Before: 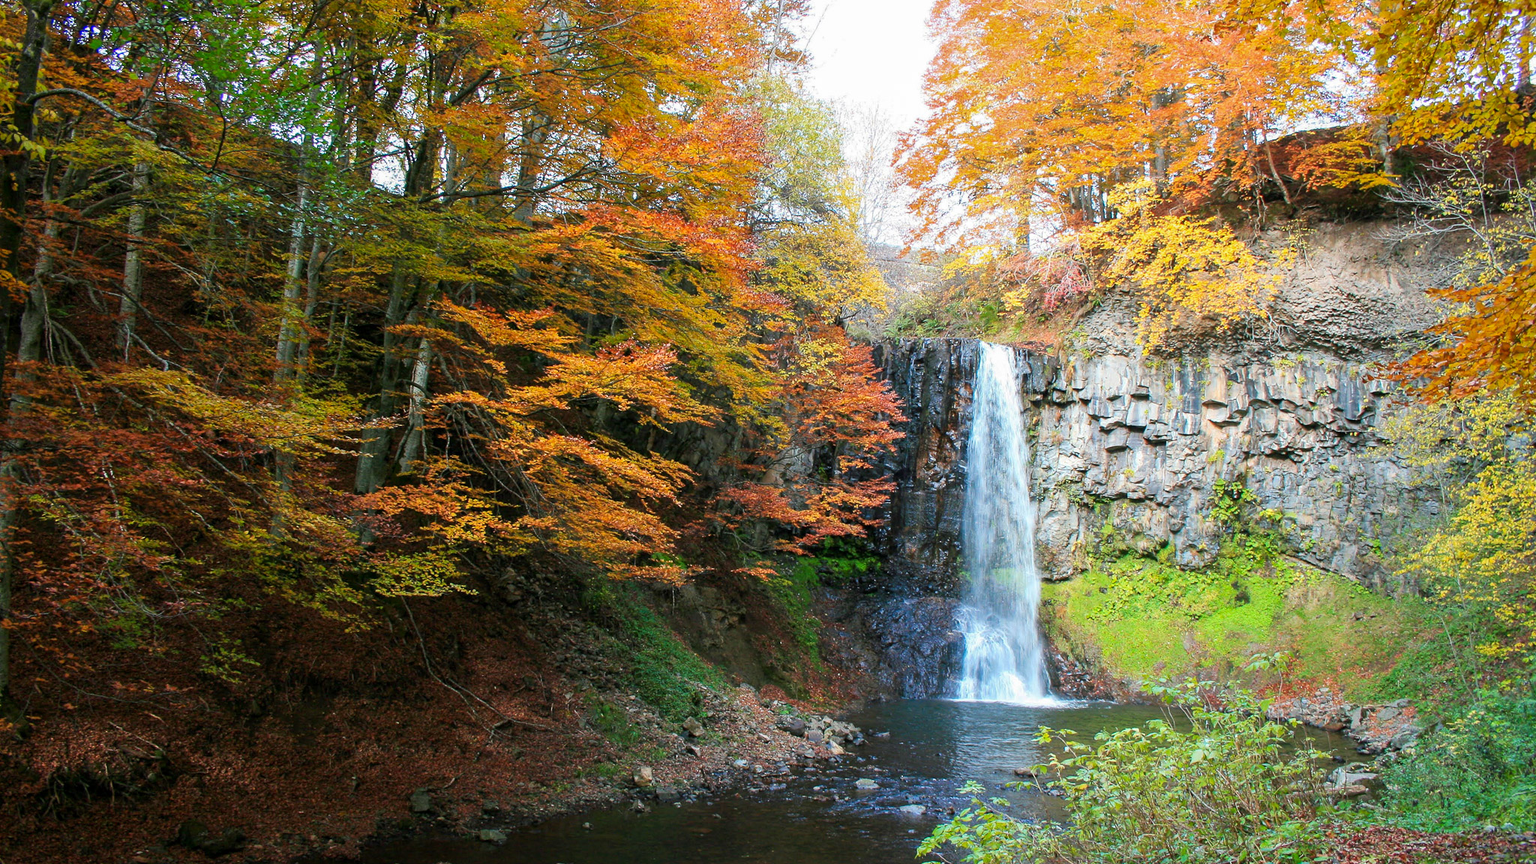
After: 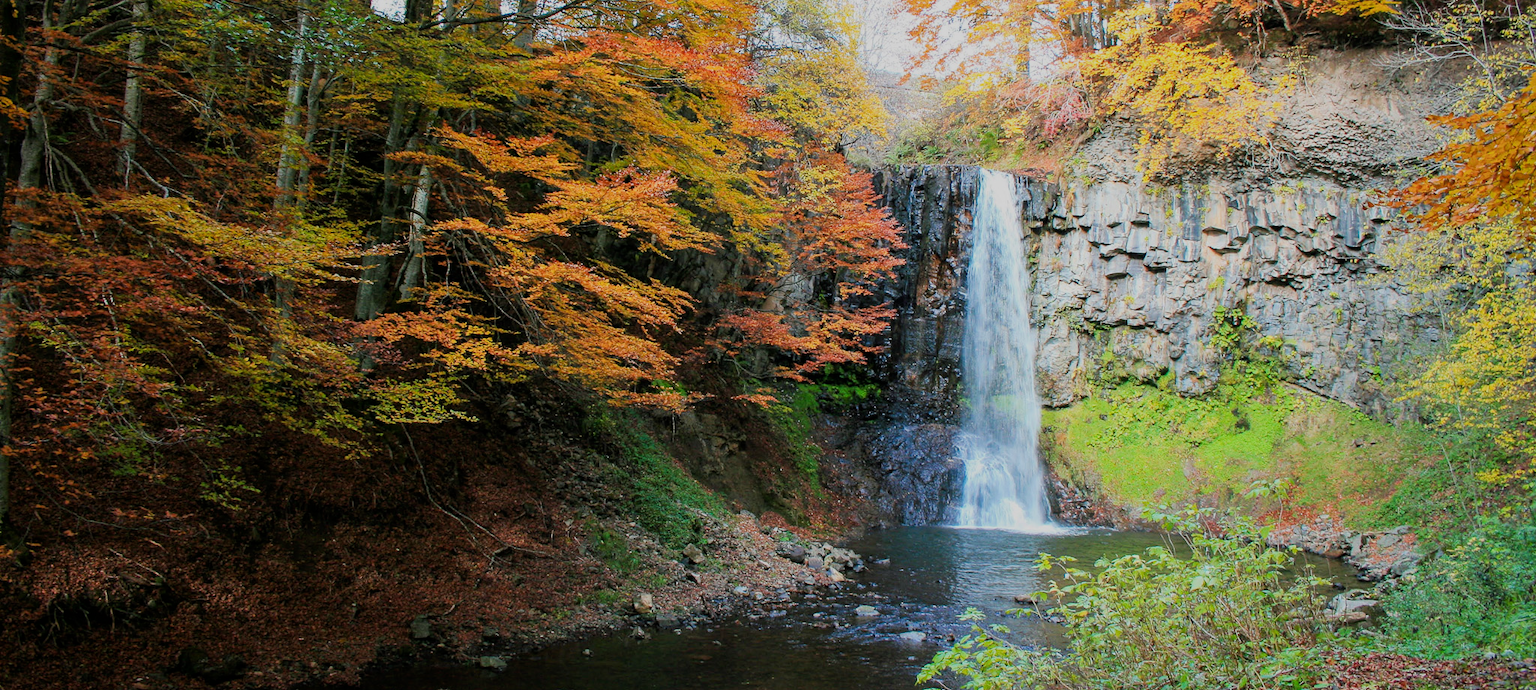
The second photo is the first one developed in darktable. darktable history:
filmic rgb: black relative exposure -16 EV, white relative exposure 6.1 EV, hardness 5.23
crop and rotate: top 20.066%
